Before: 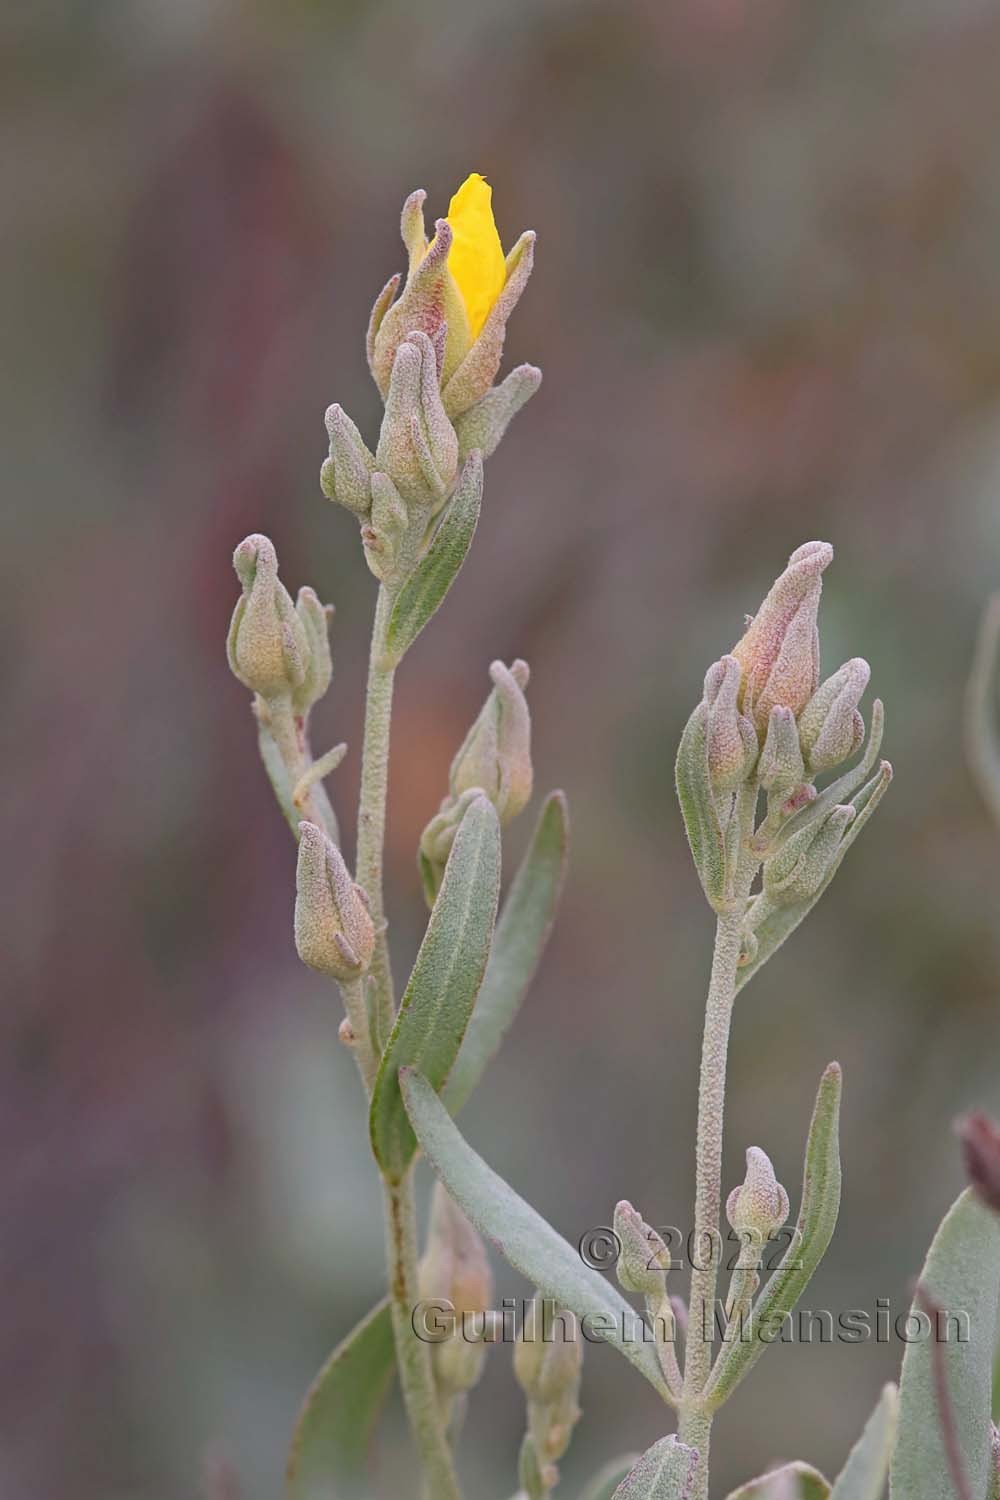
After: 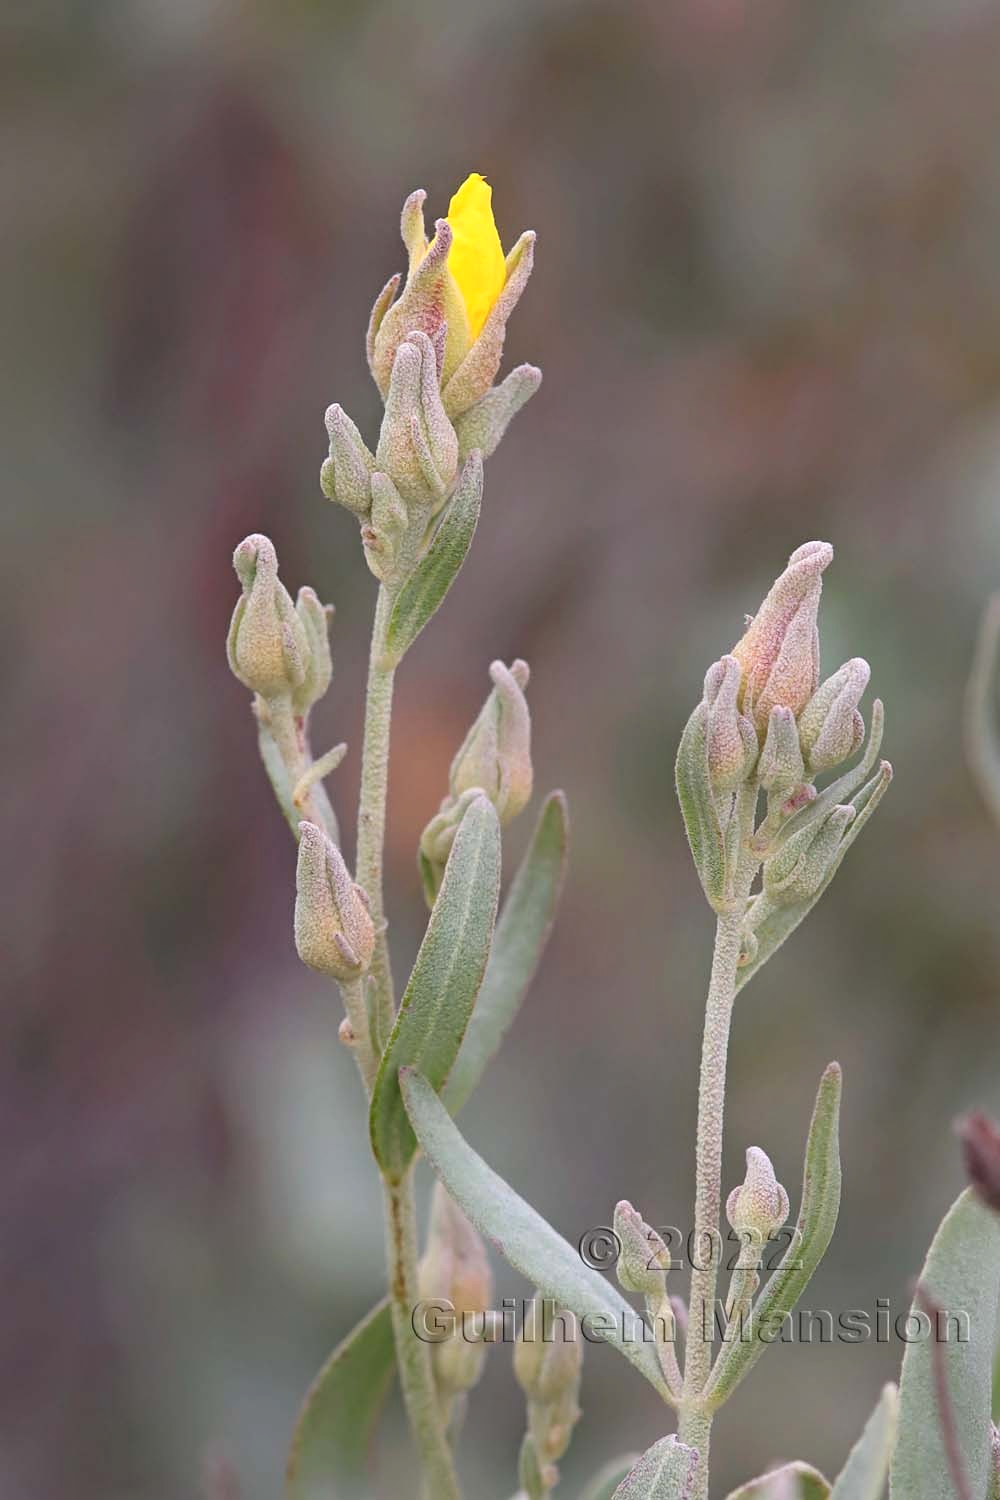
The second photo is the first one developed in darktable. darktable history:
tone equalizer: -8 EV -0.399 EV, -7 EV -0.375 EV, -6 EV -0.311 EV, -5 EV -0.254 EV, -3 EV 0.249 EV, -2 EV 0.363 EV, -1 EV 0.374 EV, +0 EV 0.427 EV, smoothing diameter 2.17%, edges refinement/feathering 18.65, mask exposure compensation -1.57 EV, filter diffusion 5
